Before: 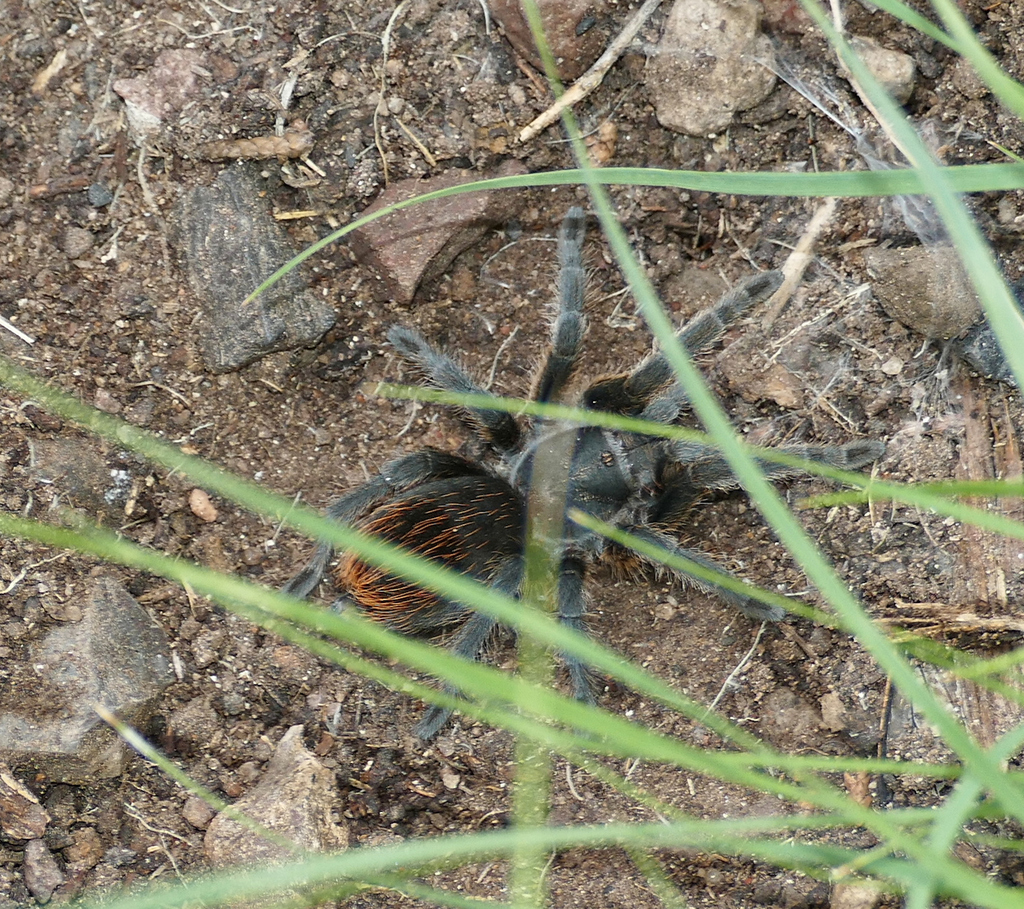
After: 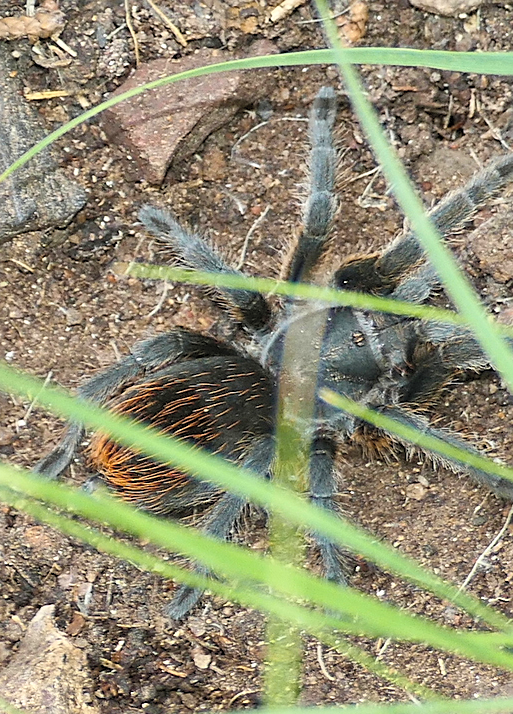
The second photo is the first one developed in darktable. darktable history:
crop and rotate: angle 0.017°, left 24.336%, top 13.205%, right 25.458%, bottom 8.145%
exposure: compensate highlight preservation false
color balance rgb: shadows lift › hue 86.96°, perceptual saturation grading › global saturation 25.143%
contrast brightness saturation: contrast 0.137, brightness 0.207
shadows and highlights: shadows 13.5, white point adjustment 1.22, soften with gaussian
sharpen: on, module defaults
